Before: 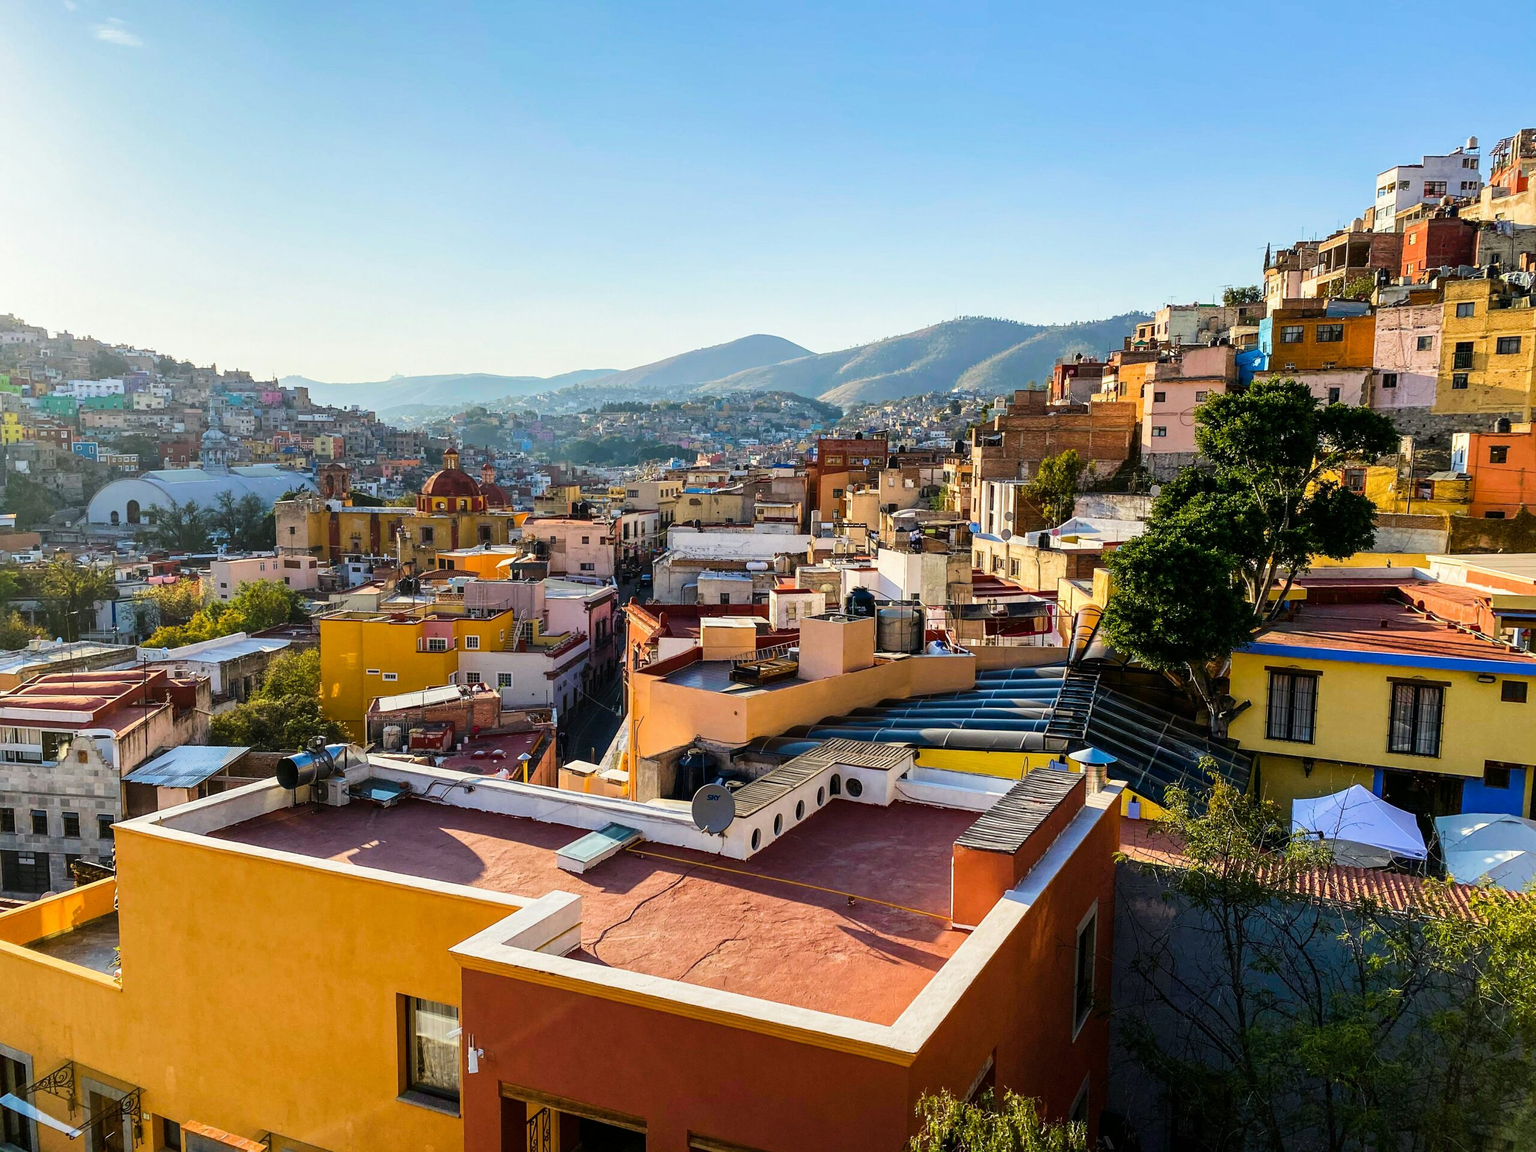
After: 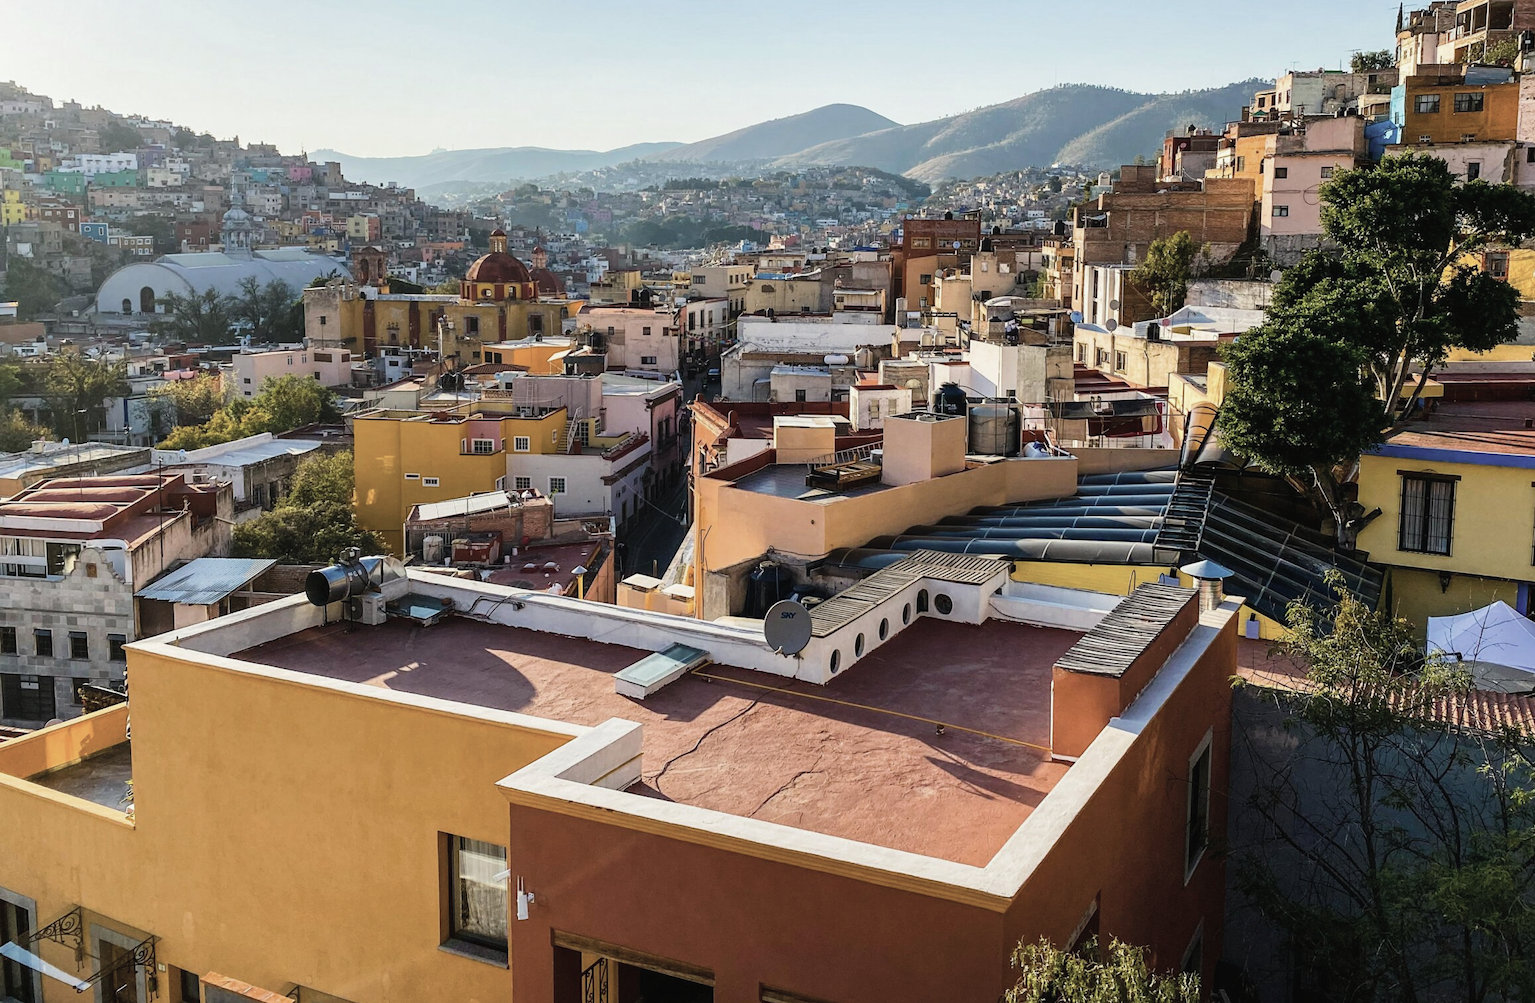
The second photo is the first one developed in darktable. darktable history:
contrast brightness saturation: contrast -0.041, saturation -0.39
crop: top 20.903%, right 9.443%, bottom 0.216%
